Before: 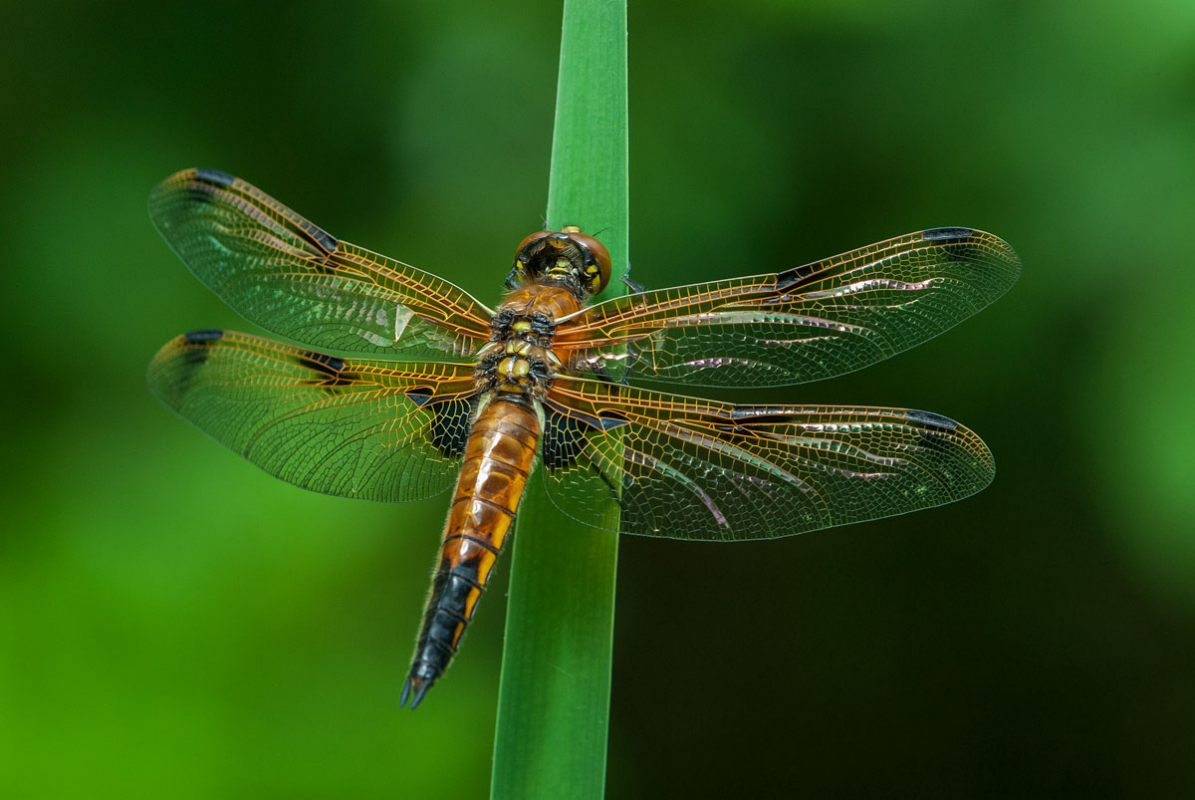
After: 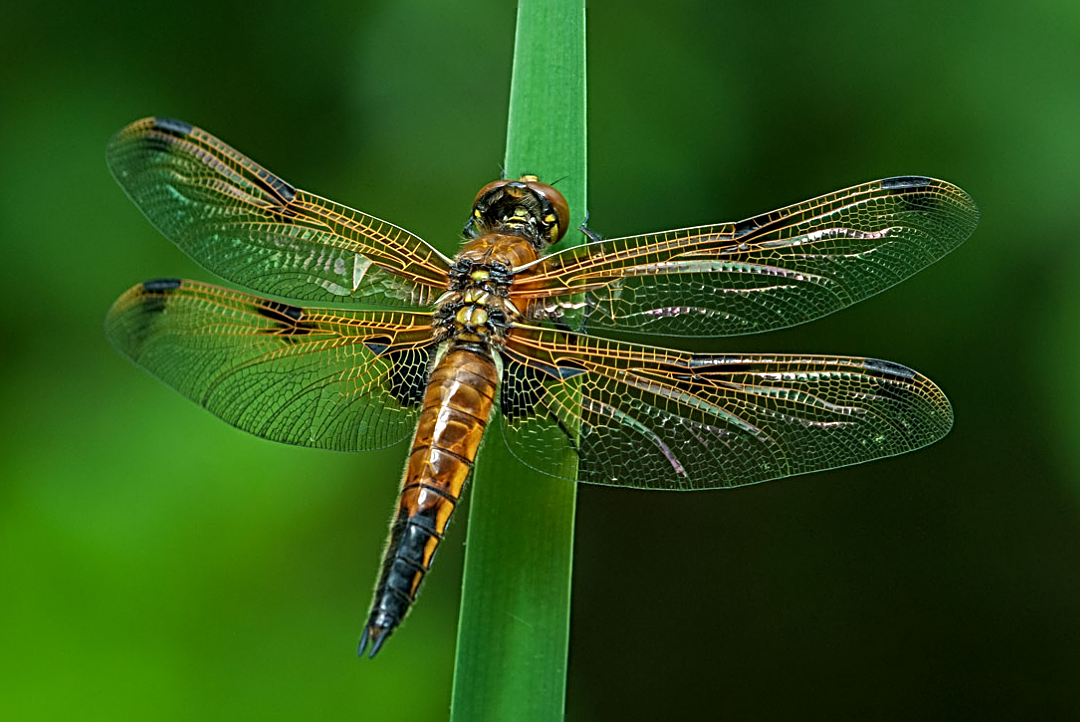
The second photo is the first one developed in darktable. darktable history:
crop: left 3.578%, top 6.425%, right 5.998%, bottom 3.244%
sharpen: radius 3.046, amount 0.768
